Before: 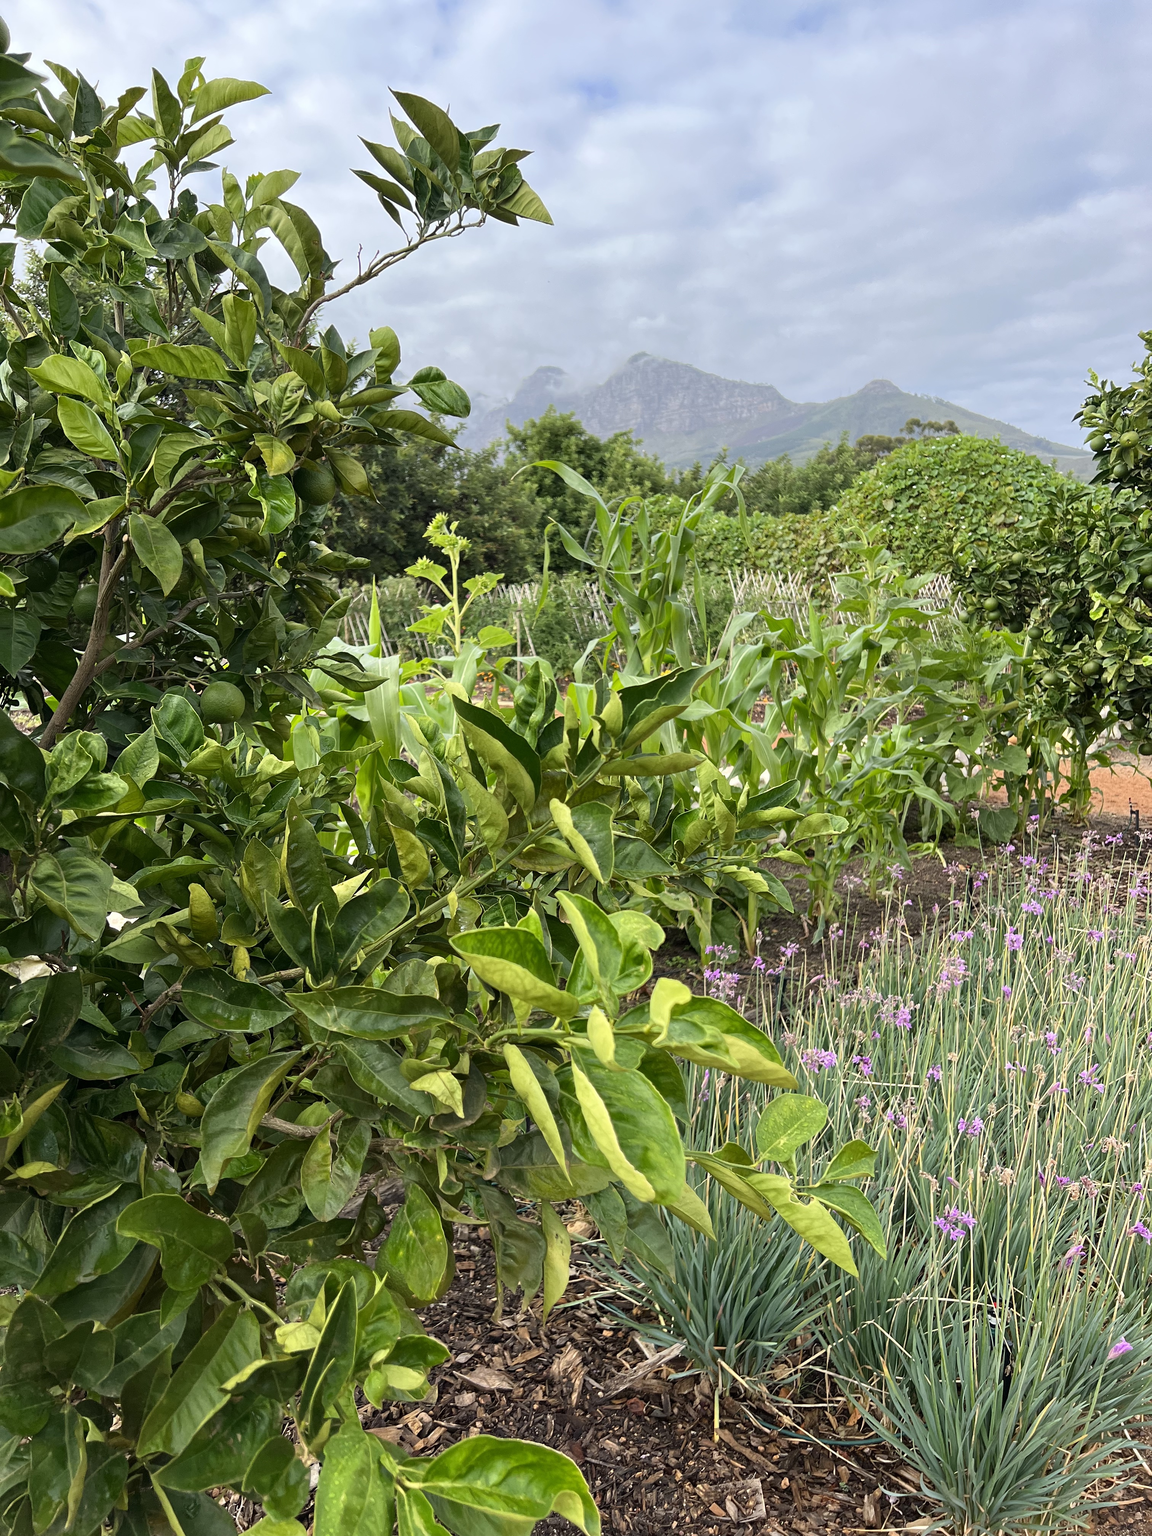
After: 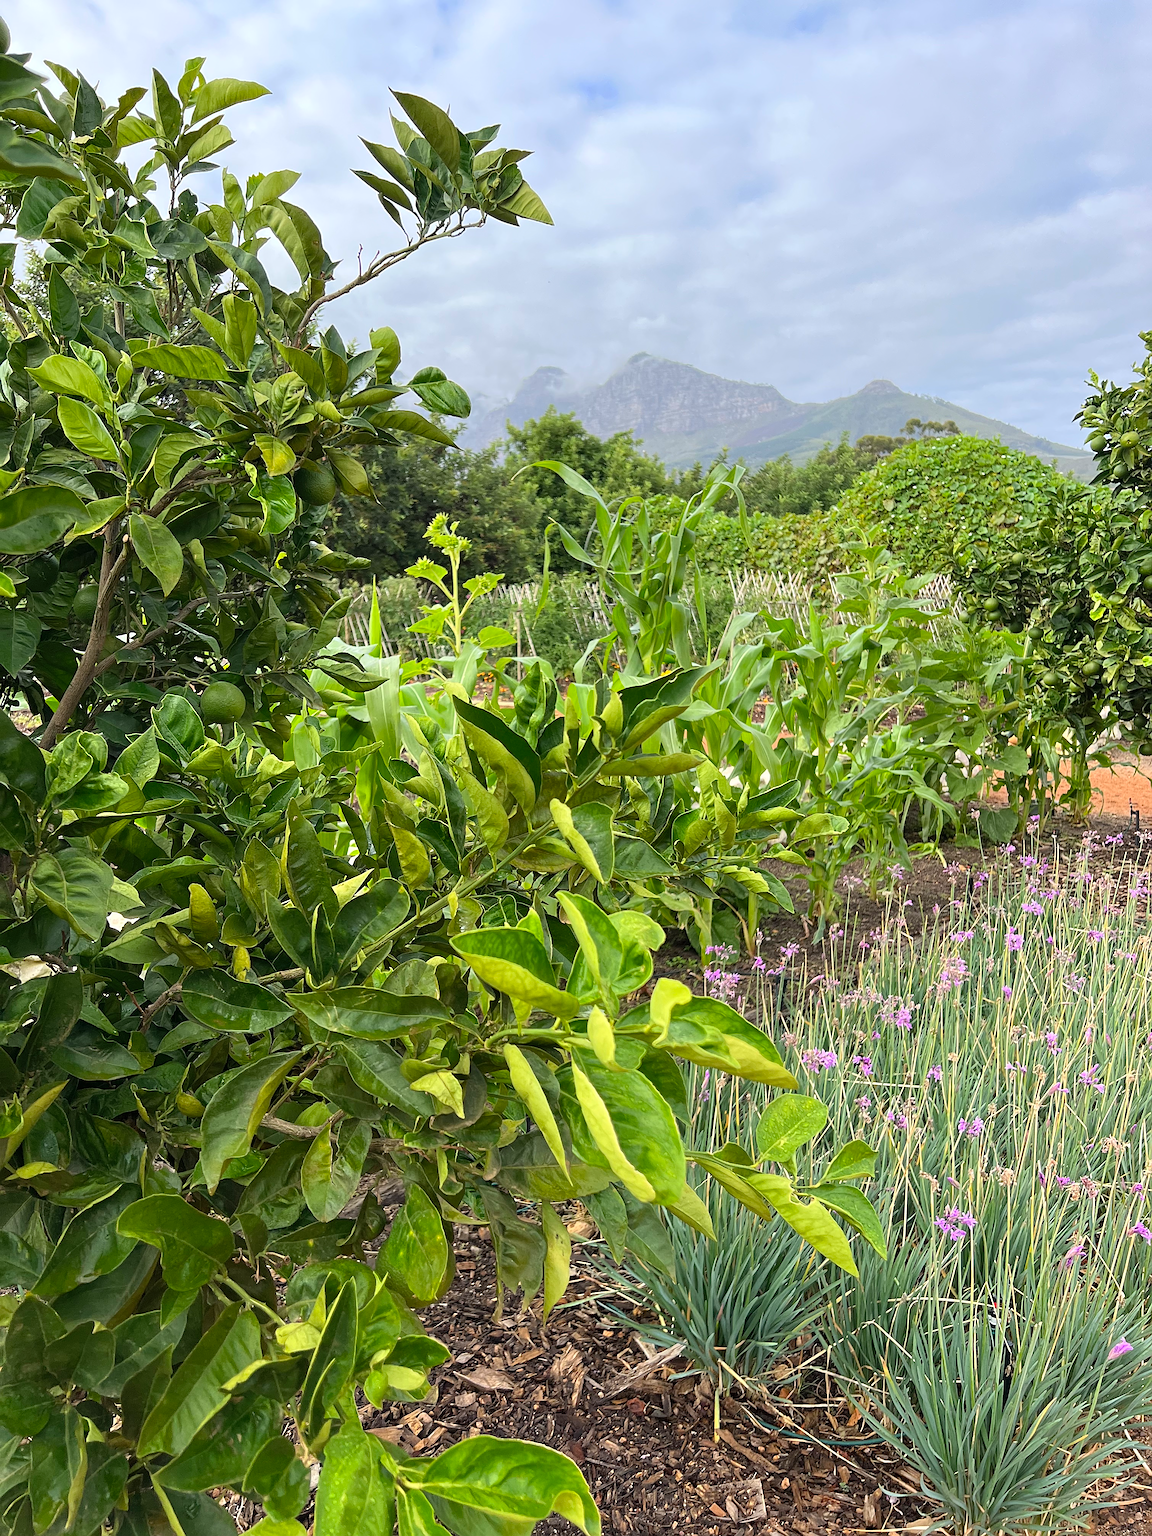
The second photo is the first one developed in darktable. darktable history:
contrast brightness saturation: contrast 0.03, brightness 0.06, saturation 0.13
sharpen: on, module defaults
